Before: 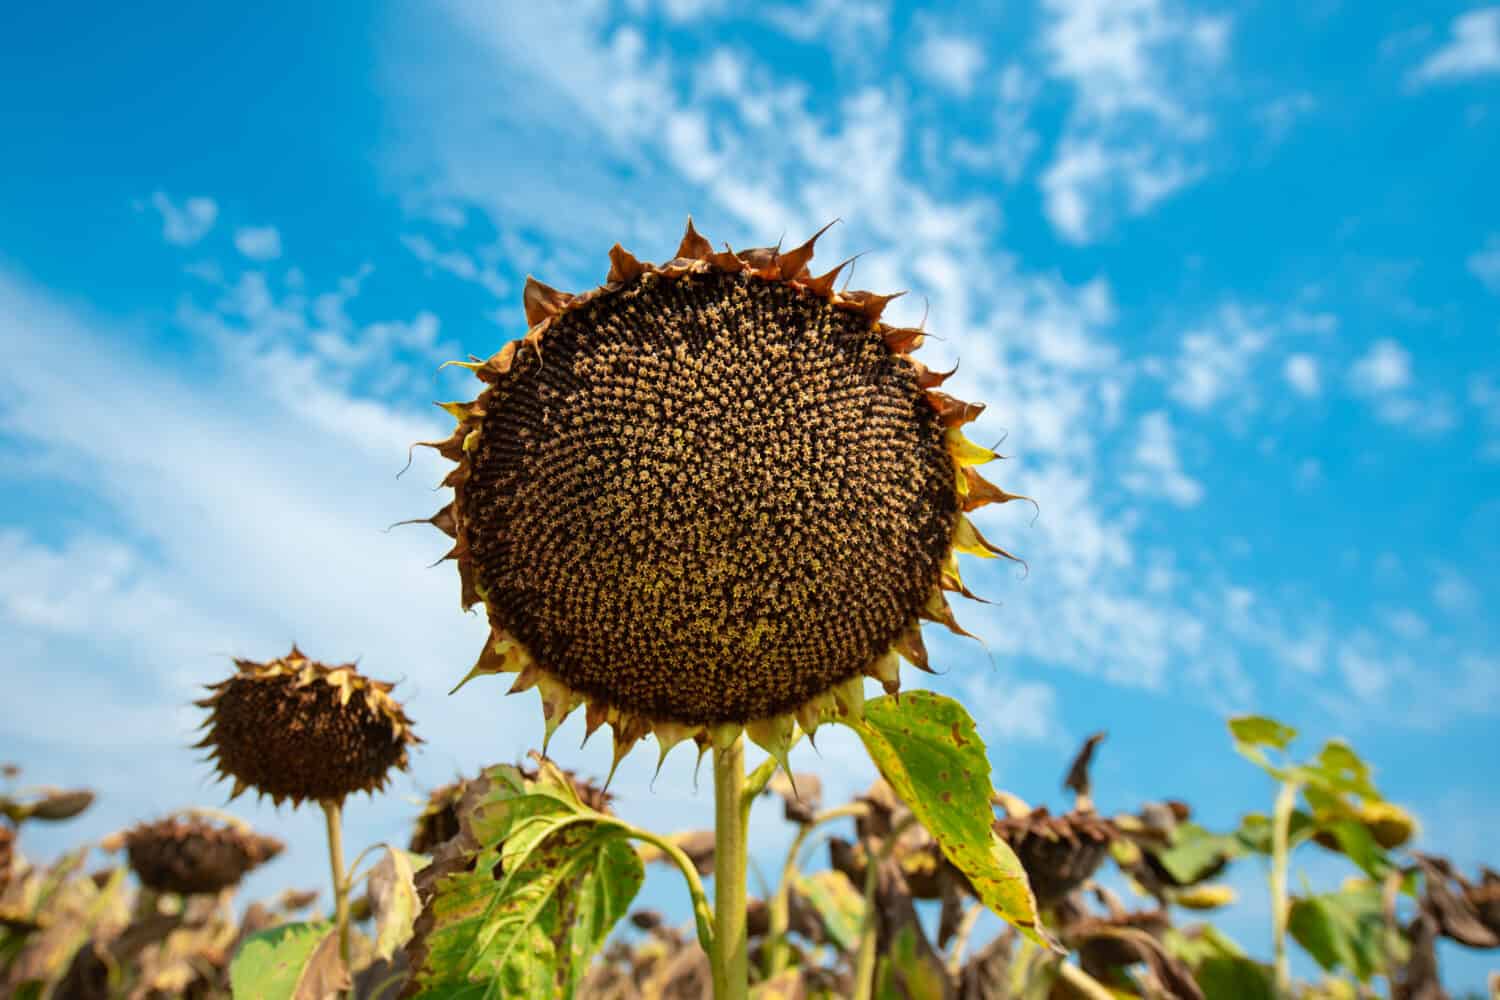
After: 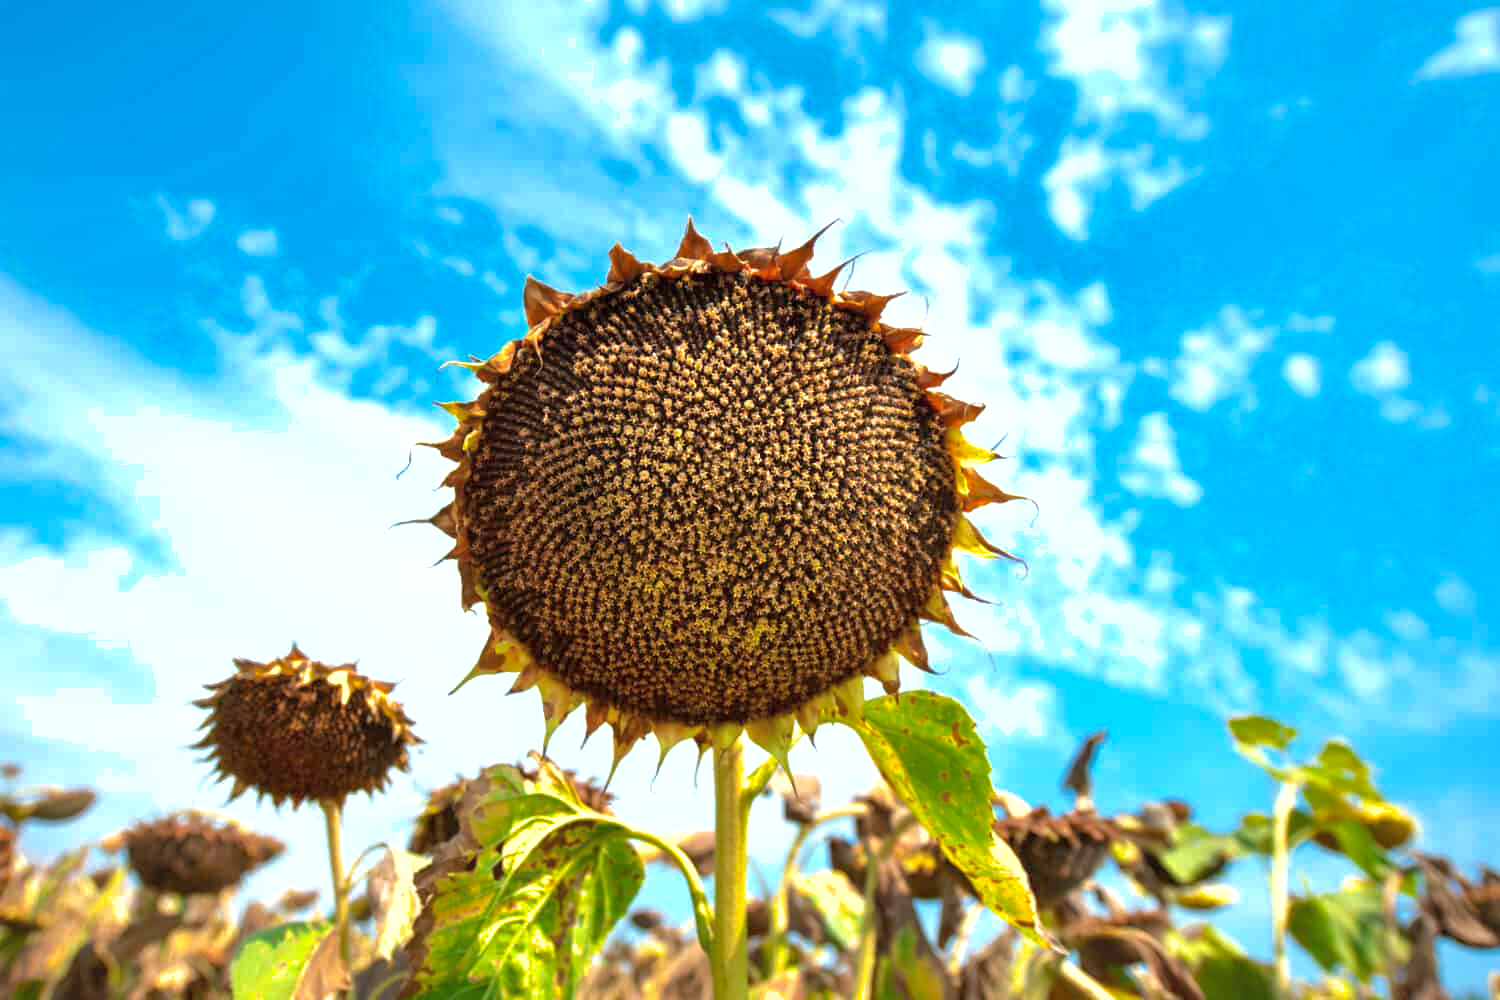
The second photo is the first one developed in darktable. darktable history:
exposure: exposure 0.775 EV, compensate highlight preservation false
shadows and highlights: on, module defaults
